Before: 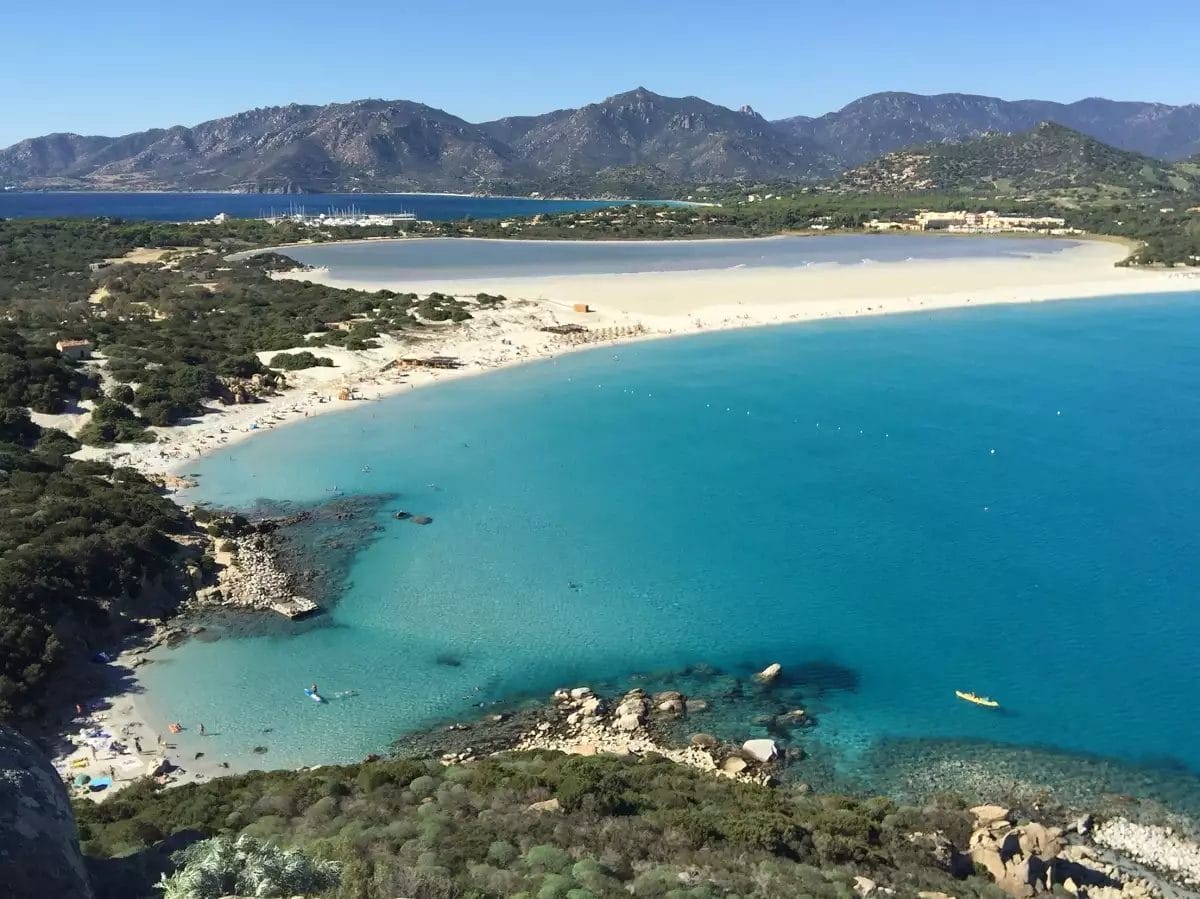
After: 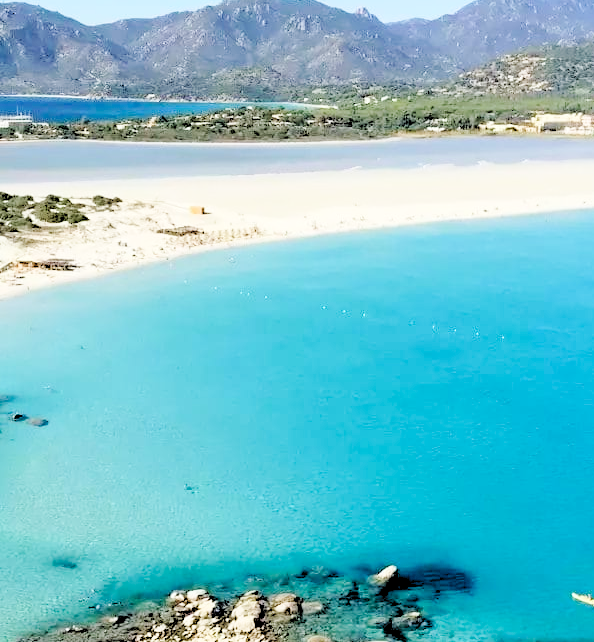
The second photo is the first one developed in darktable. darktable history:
rgb levels: levels [[0.027, 0.429, 0.996], [0, 0.5, 1], [0, 0.5, 1]]
crop: left 32.075%, top 10.976%, right 18.355%, bottom 17.596%
base curve: curves: ch0 [(0, 0) (0.036, 0.025) (0.121, 0.166) (0.206, 0.329) (0.605, 0.79) (1, 1)], preserve colors none
